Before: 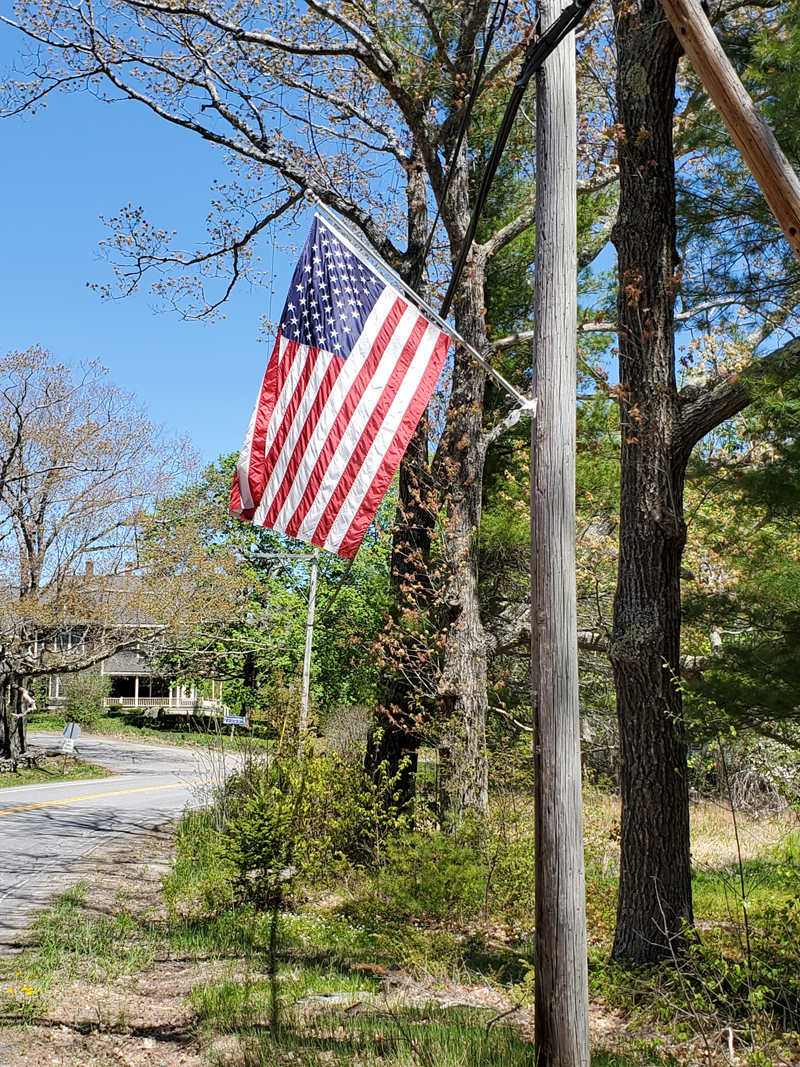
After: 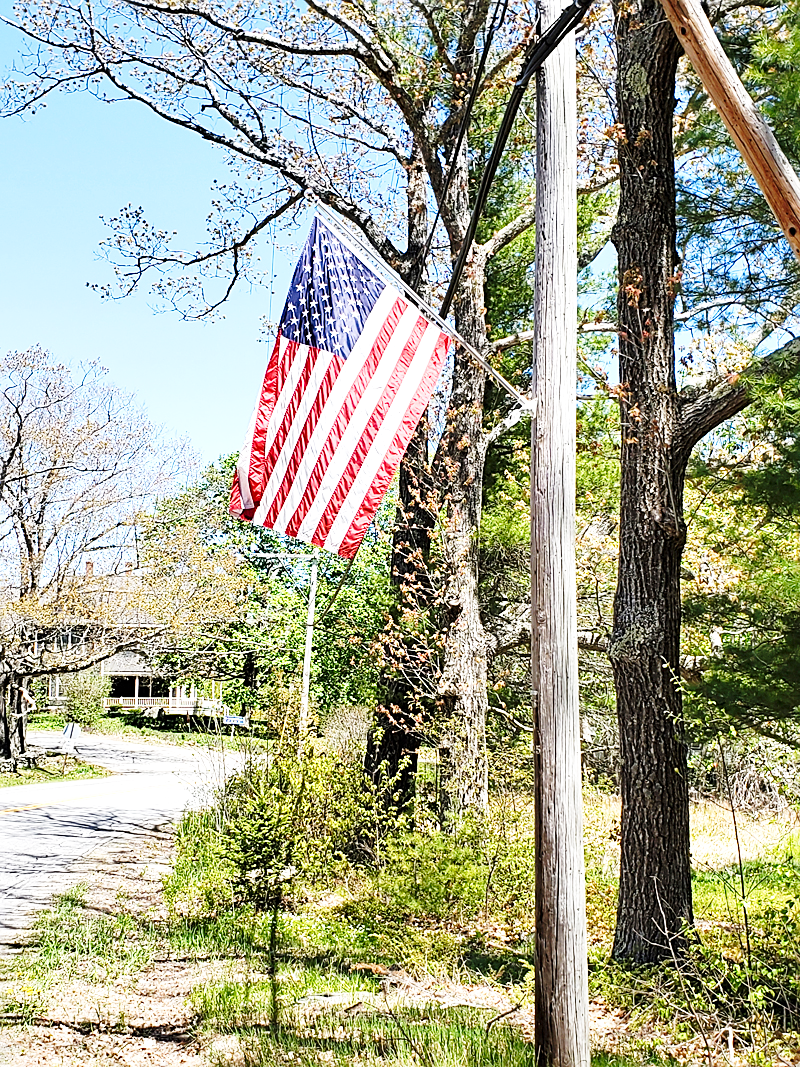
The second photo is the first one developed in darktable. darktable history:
base curve: curves: ch0 [(0, 0) (0.028, 0.03) (0.121, 0.232) (0.46, 0.748) (0.859, 0.968) (1, 1)], preserve colors none
shadows and highlights: shadows 21.02, highlights -36.06, soften with gaussian
exposure: black level correction 0, exposure 0.699 EV, compensate highlight preservation false
sharpen: on, module defaults
